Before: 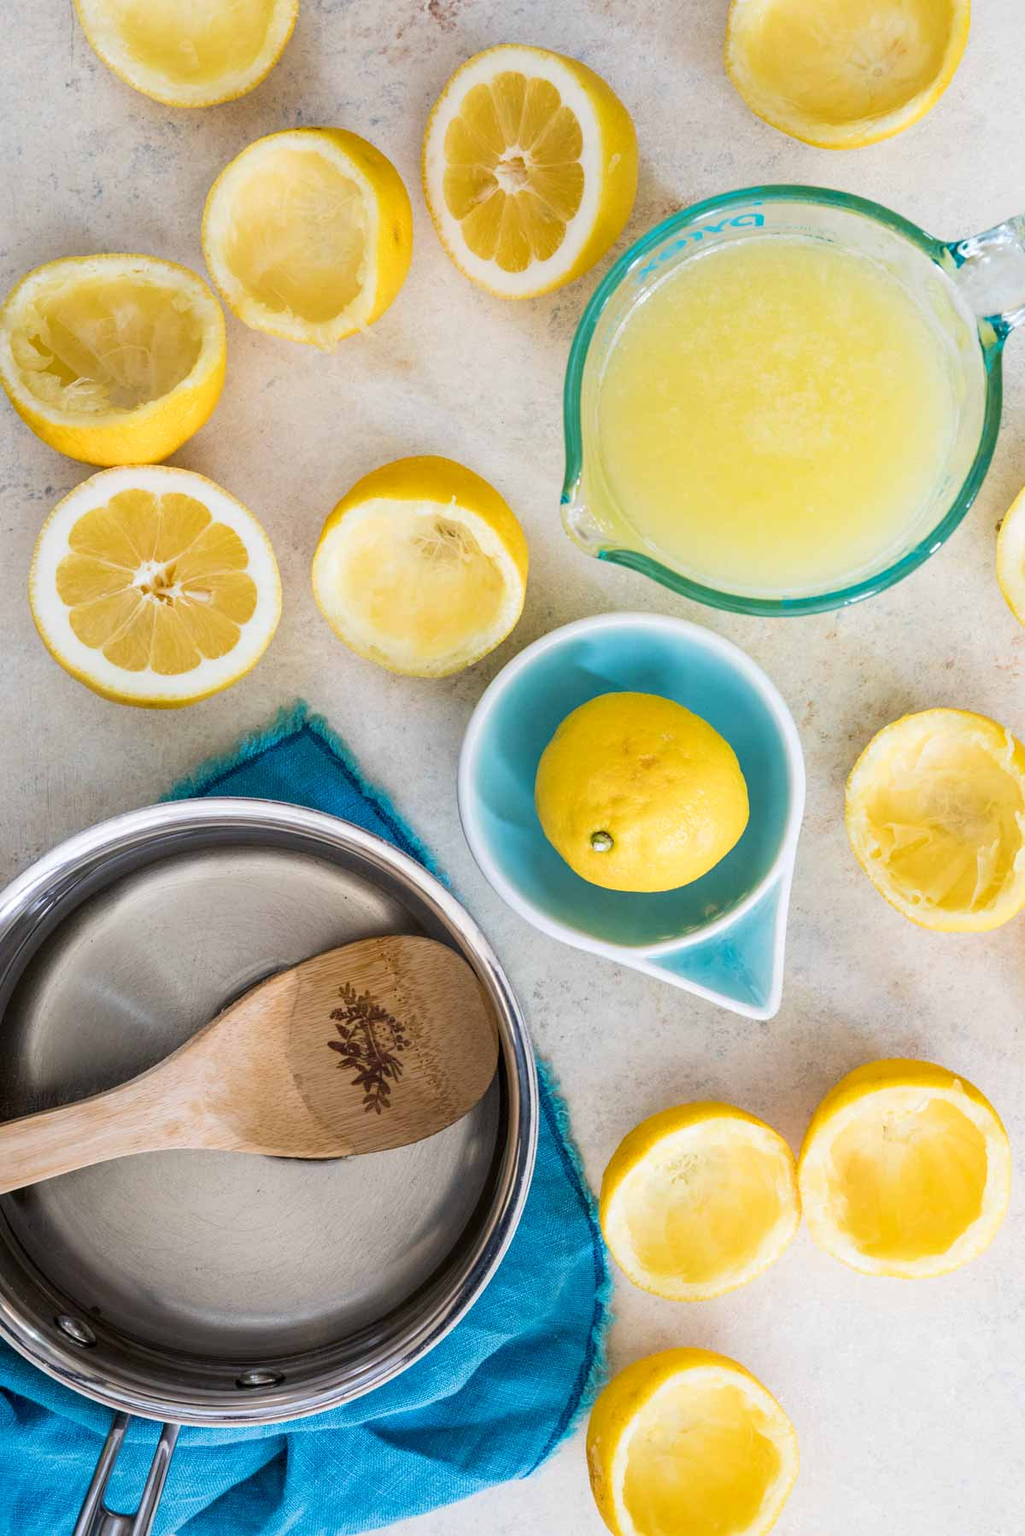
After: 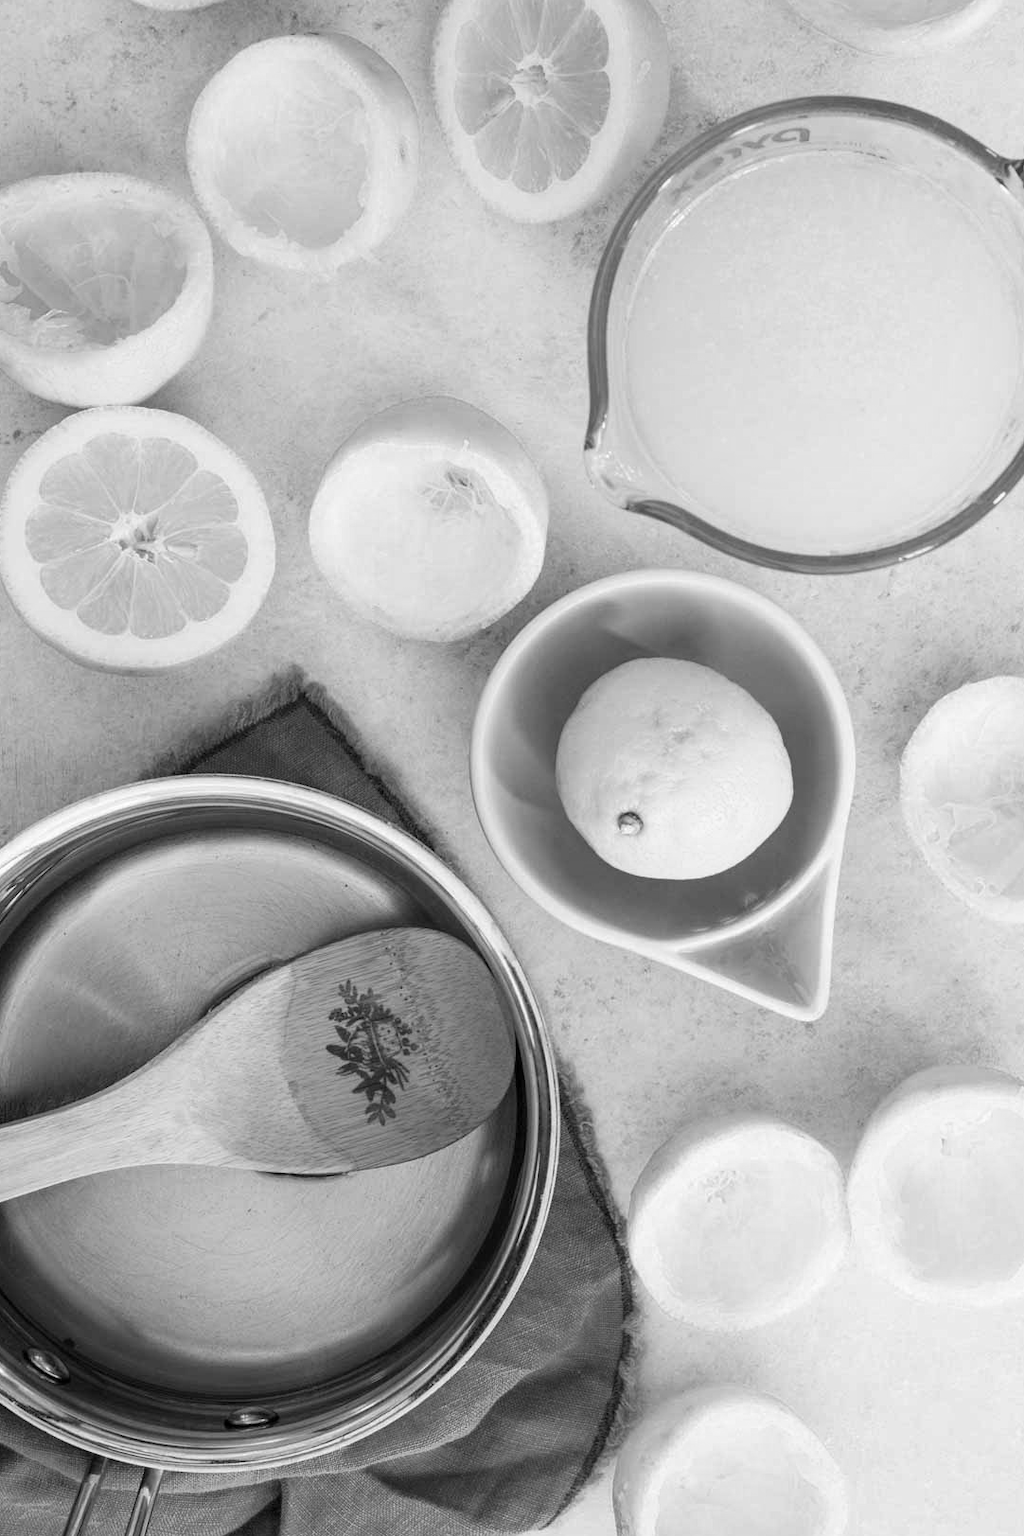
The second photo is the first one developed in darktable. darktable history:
color calibration: output gray [0.714, 0.278, 0, 0], illuminant same as pipeline (D50), adaptation none (bypass)
crop: left 3.305%, top 6.436%, right 6.389%, bottom 3.258%
